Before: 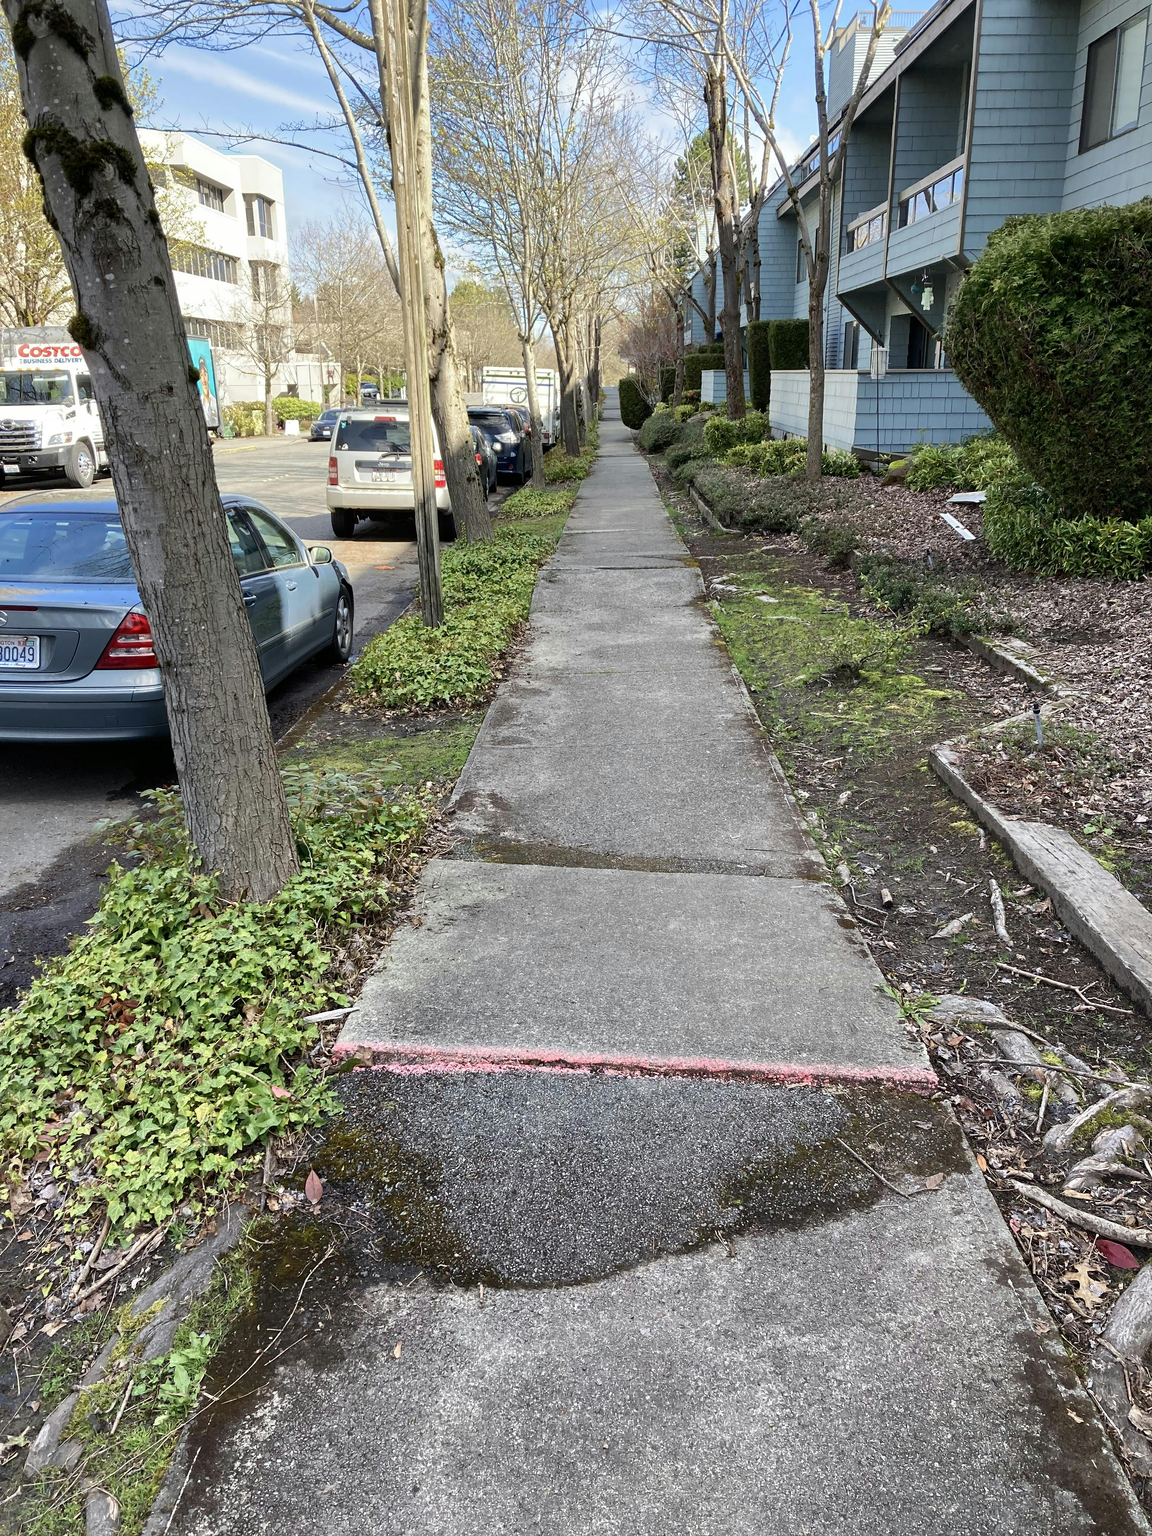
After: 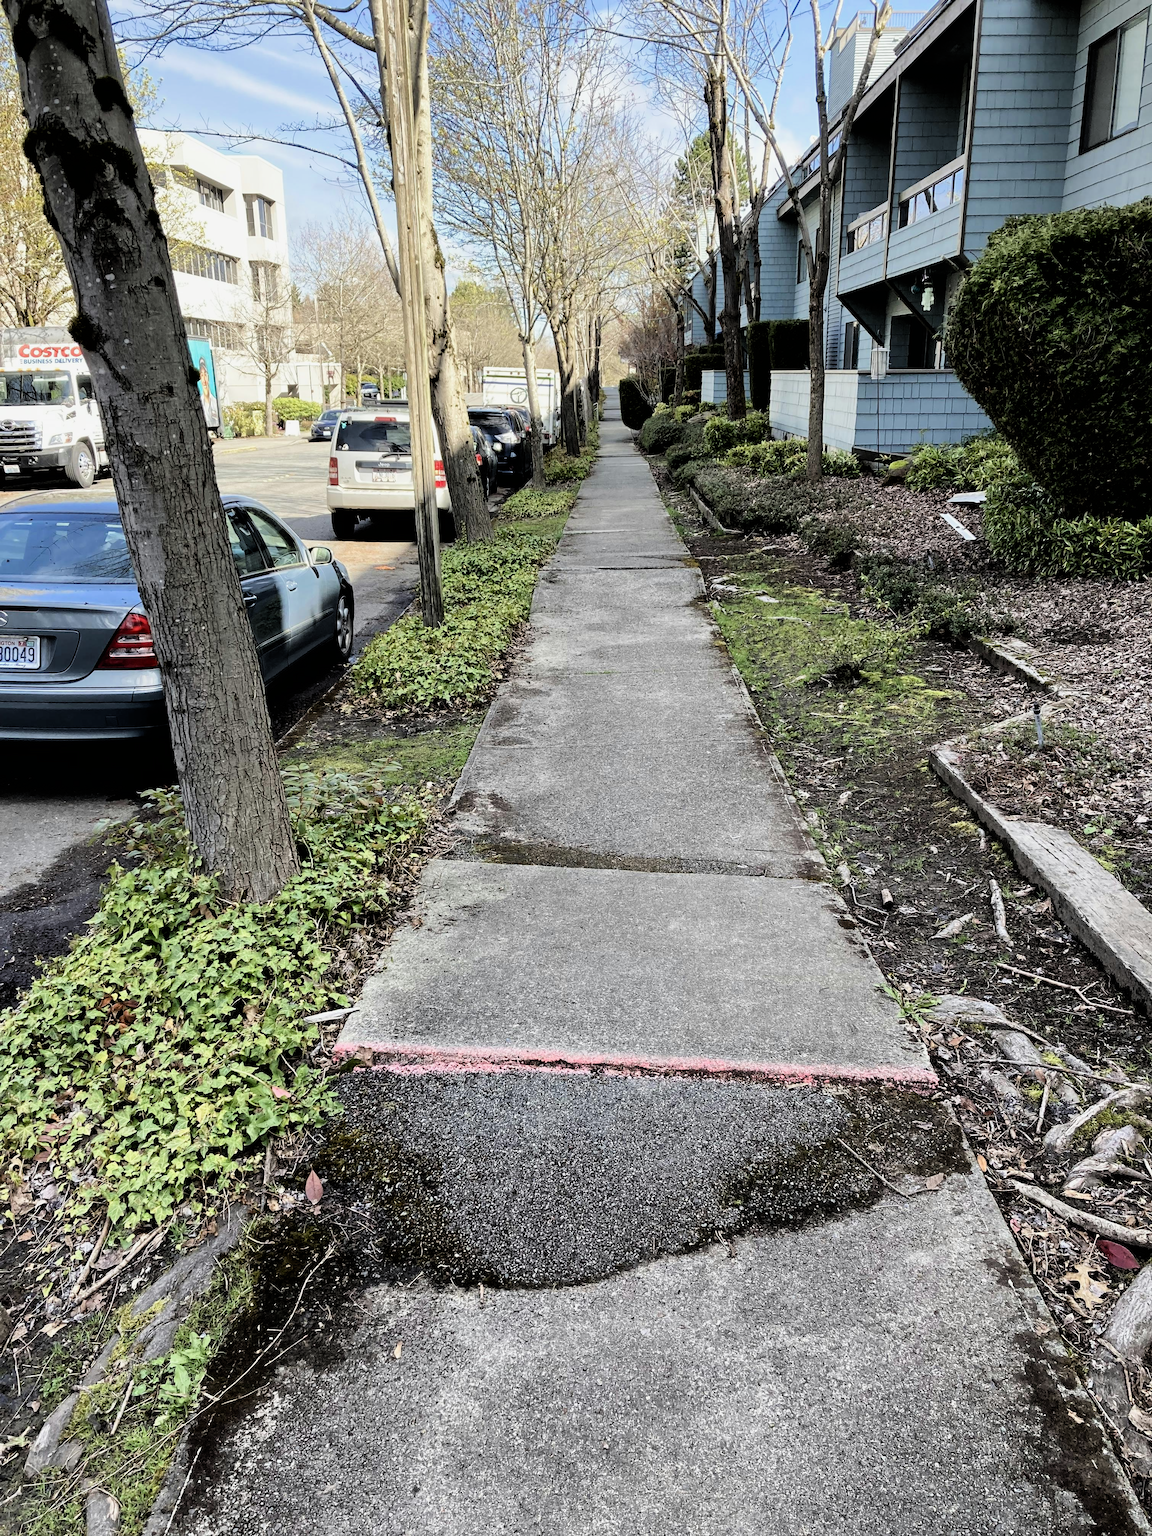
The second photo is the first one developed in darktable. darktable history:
filmic rgb: black relative exposure -3.98 EV, white relative exposure 2.98 EV, hardness 3, contrast 1.401
